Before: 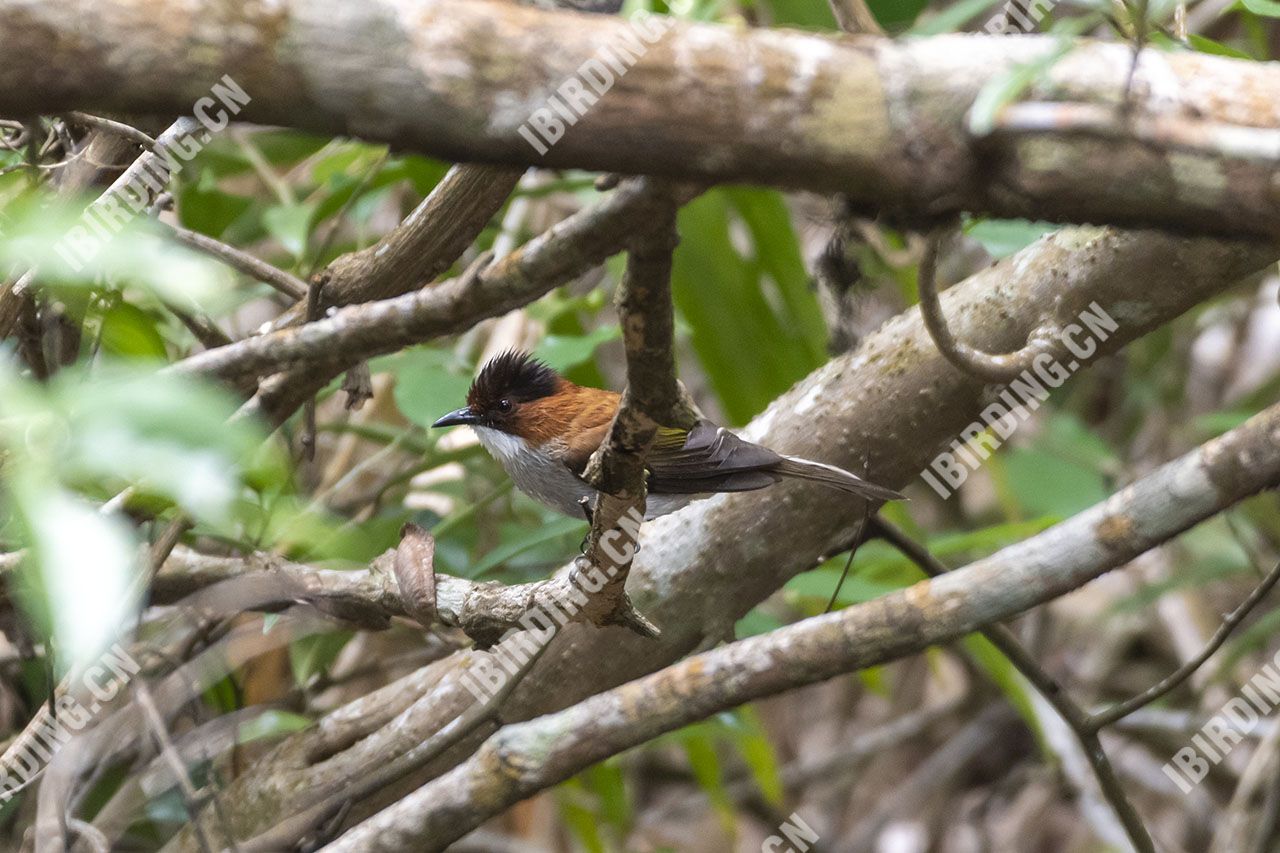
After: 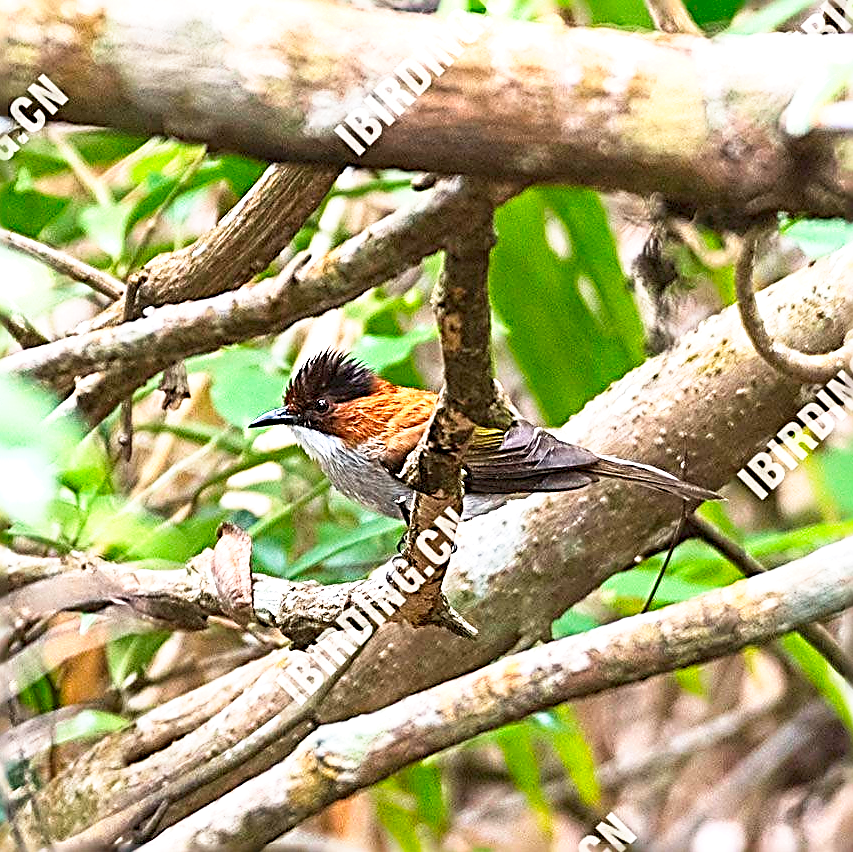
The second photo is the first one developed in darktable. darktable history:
exposure: black level correction 0, exposure 0.595 EV, compensate highlight preservation false
base curve: curves: ch0 [(0, 0) (0.579, 0.807) (1, 1)], preserve colors none
crop and rotate: left 14.356%, right 18.937%
sharpen: radius 3.168, amount 1.718
color correction: highlights b* 0.047, saturation 1.3
shadows and highlights: shadows 1.43, highlights 38.84
